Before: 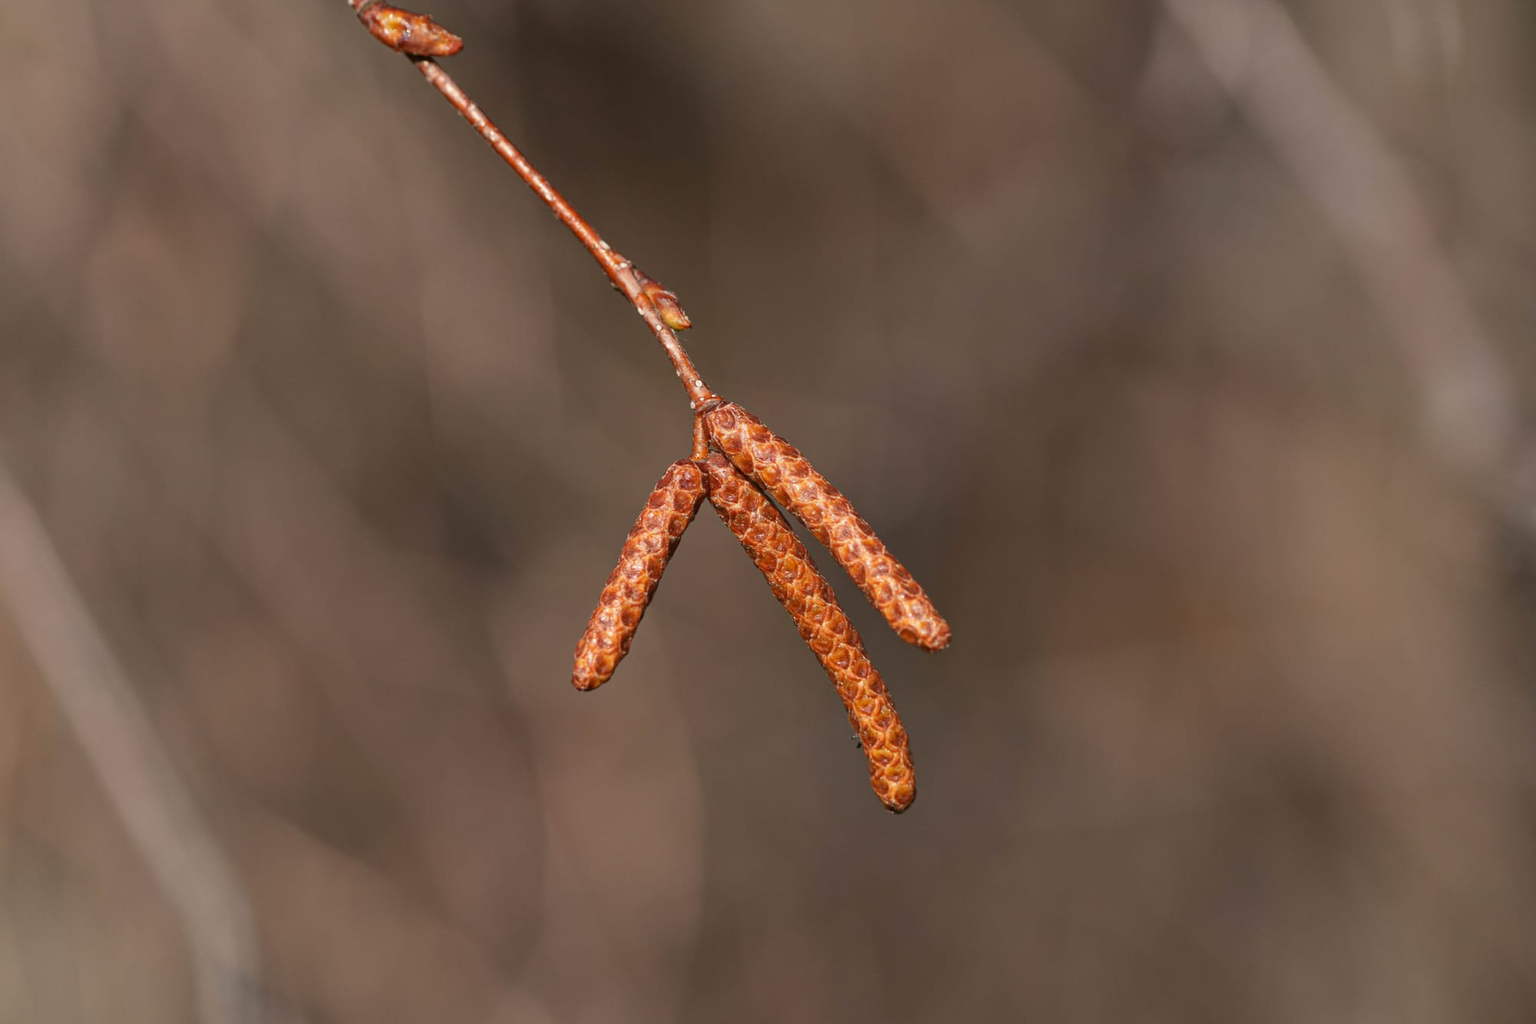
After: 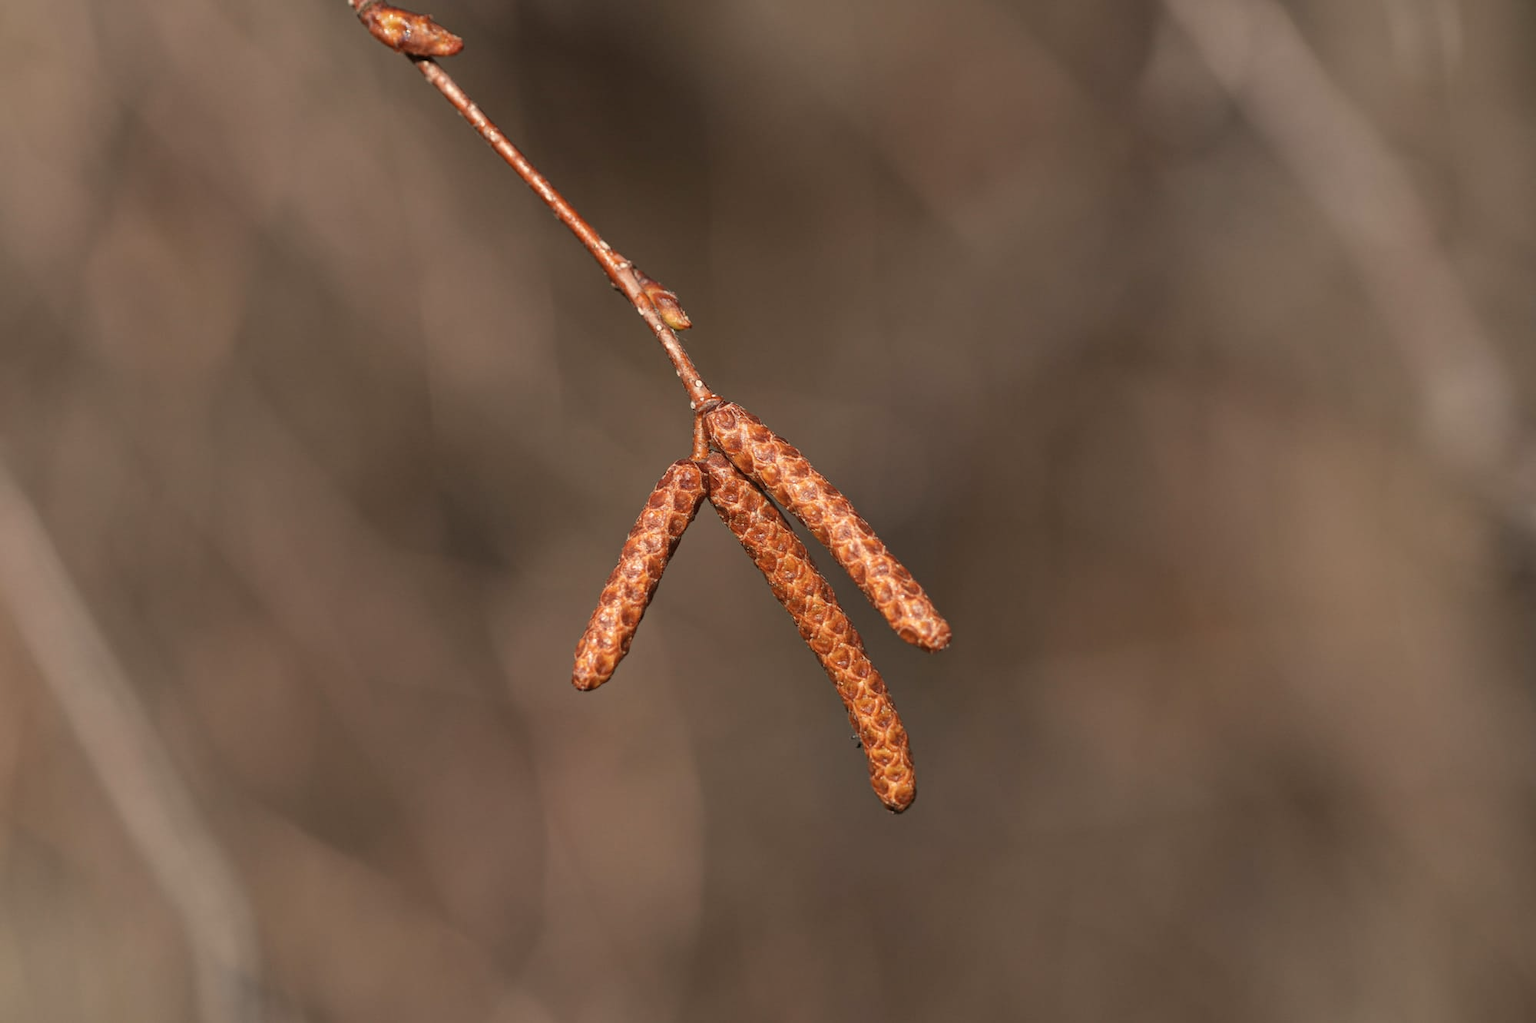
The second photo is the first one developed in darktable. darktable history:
white balance: red 1.045, blue 0.932
color correction: saturation 0.85
